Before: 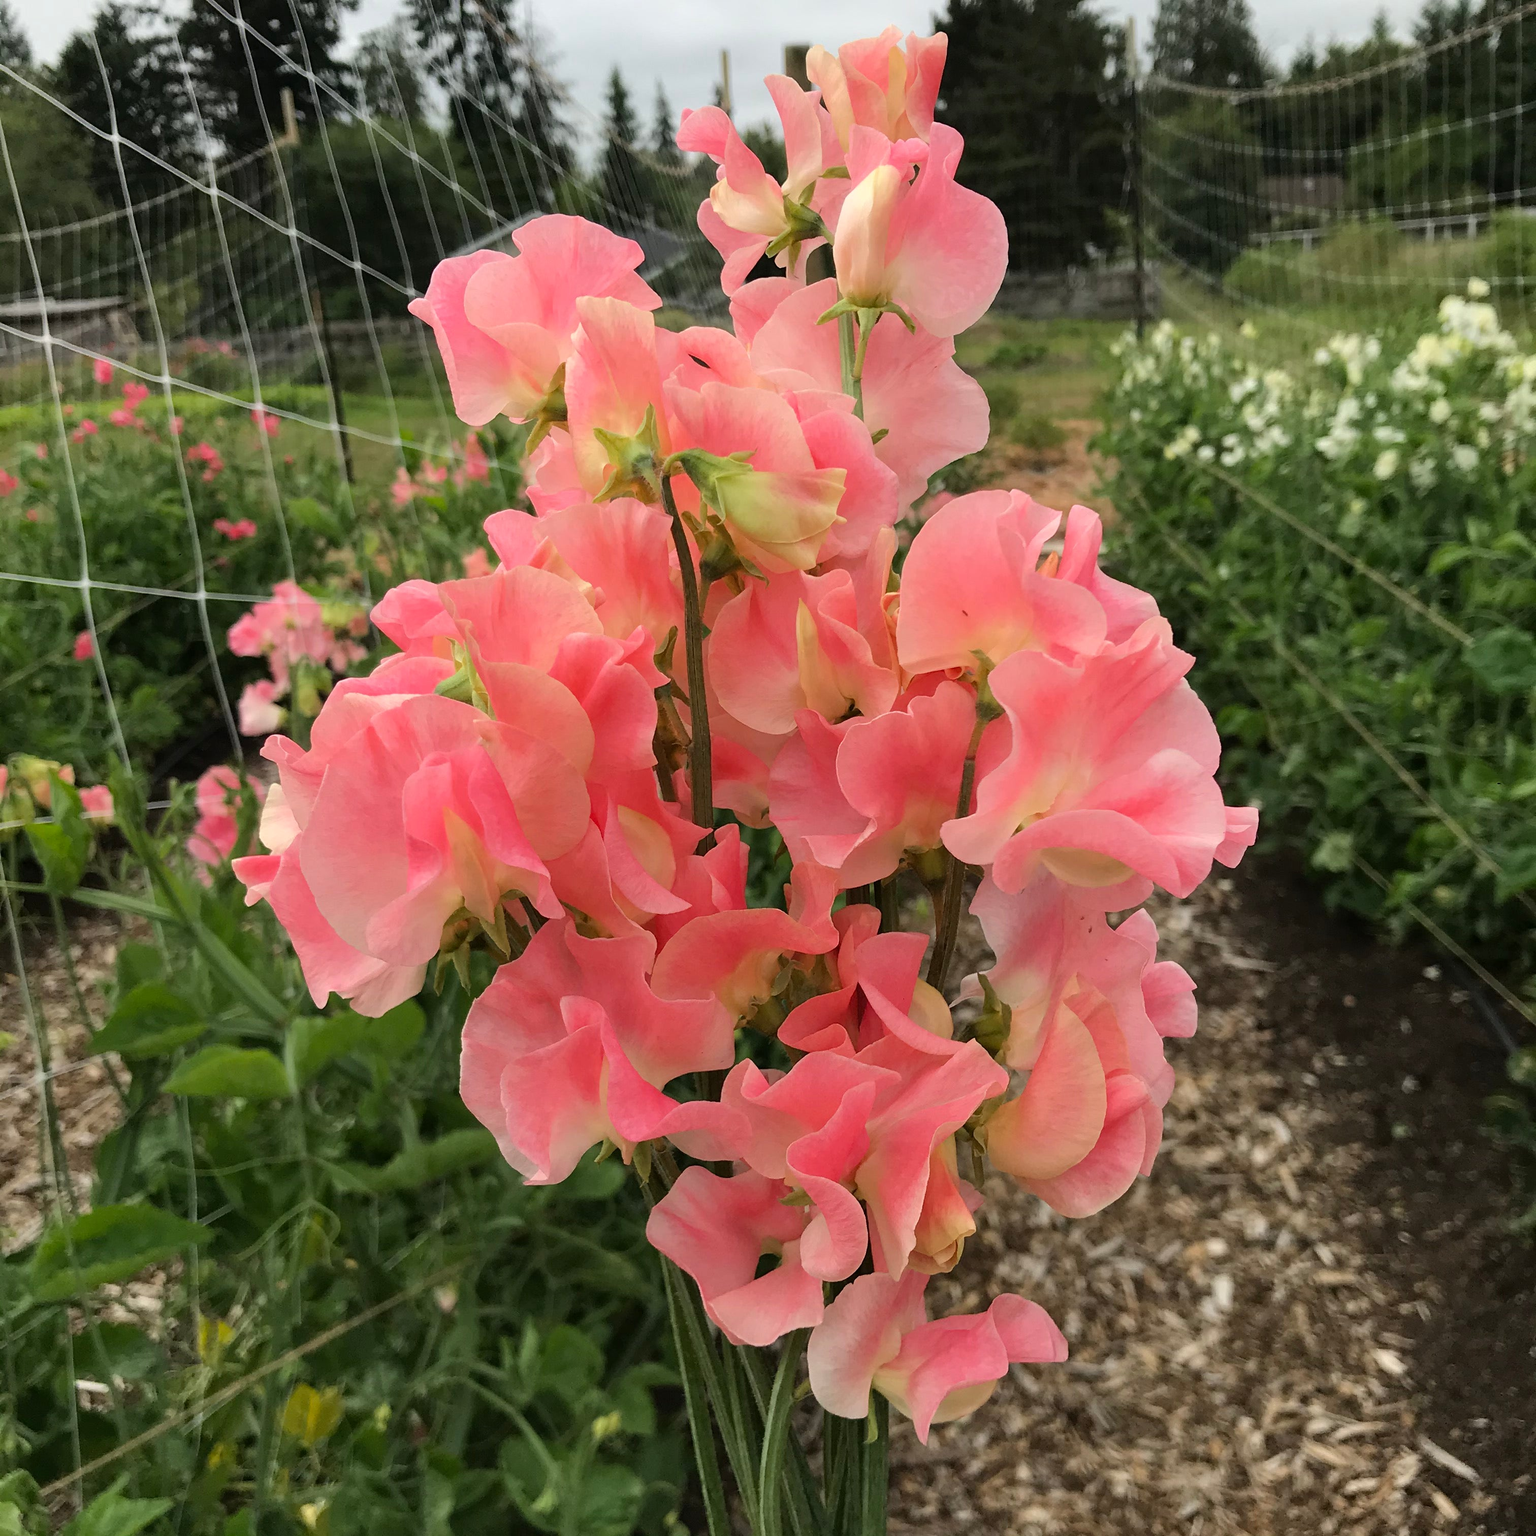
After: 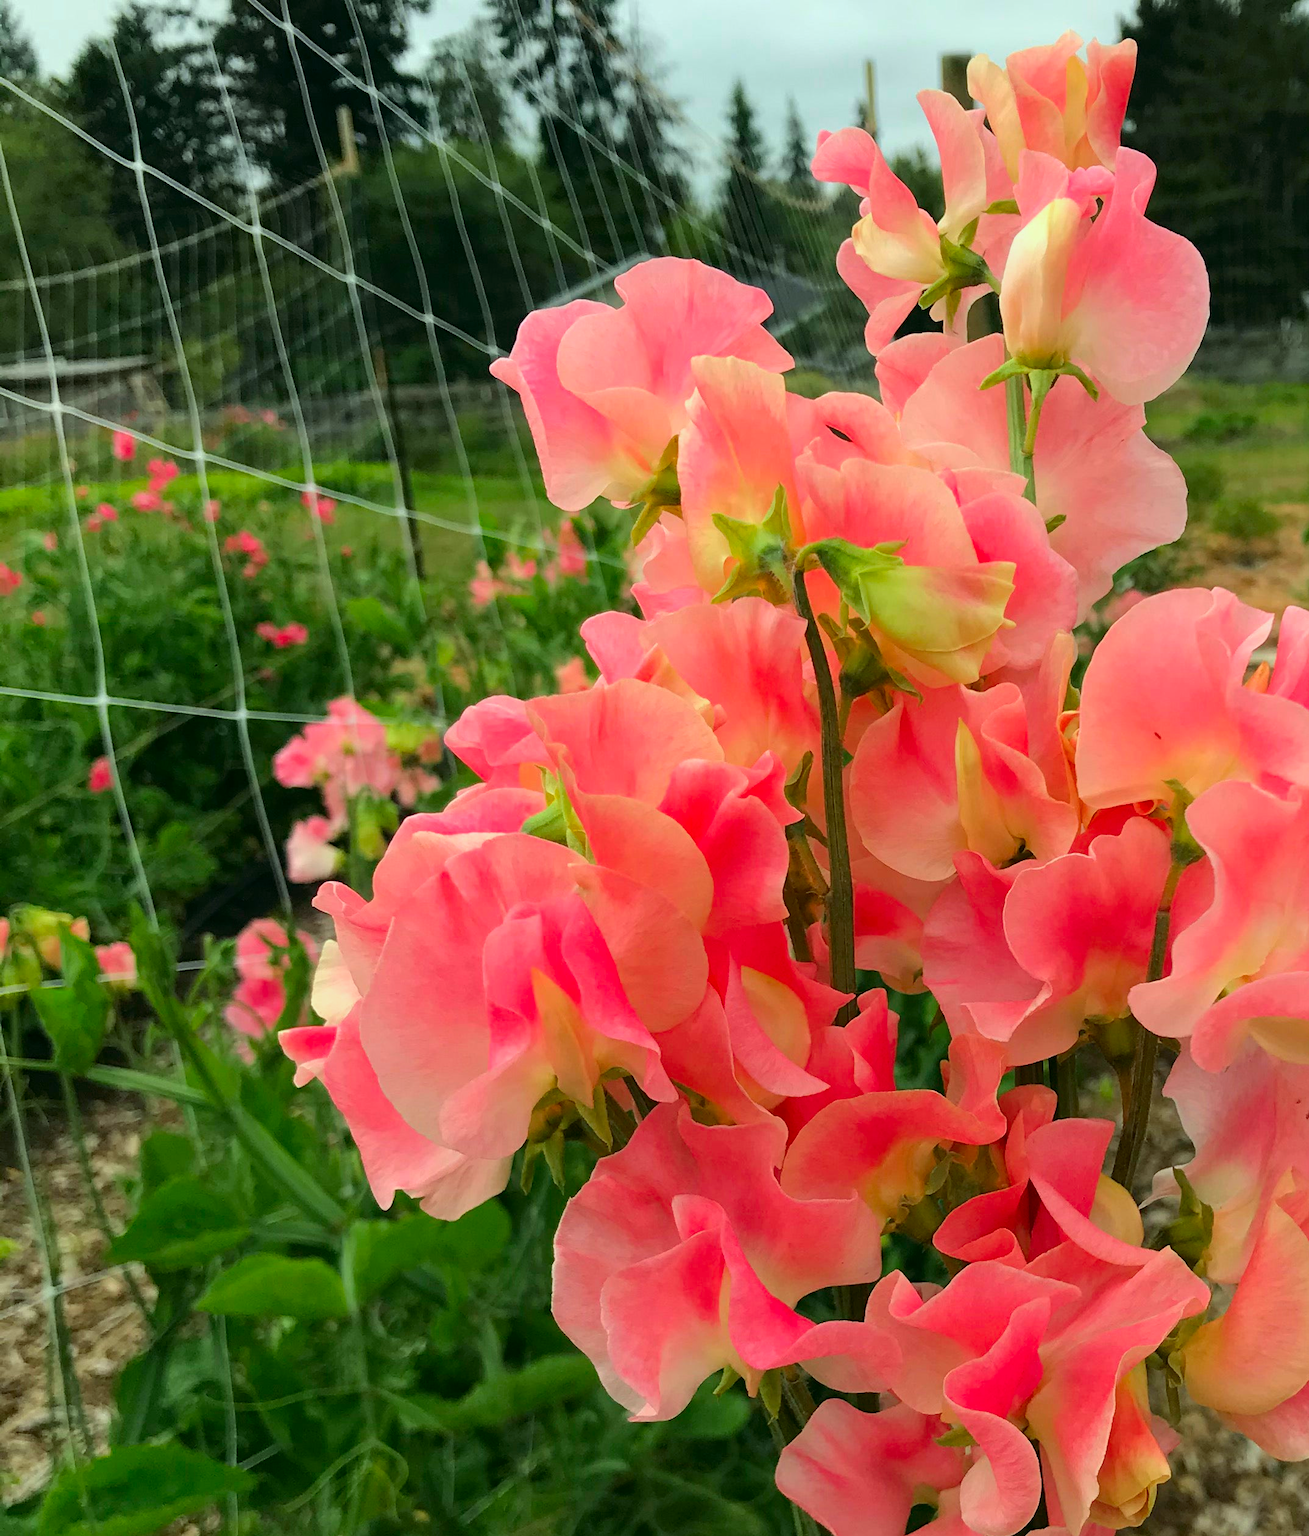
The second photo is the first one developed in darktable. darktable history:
color correction: highlights a* -7.33, highlights b* 1.26, shadows a* -3.55, saturation 1.4
crop: right 28.885%, bottom 16.626%
